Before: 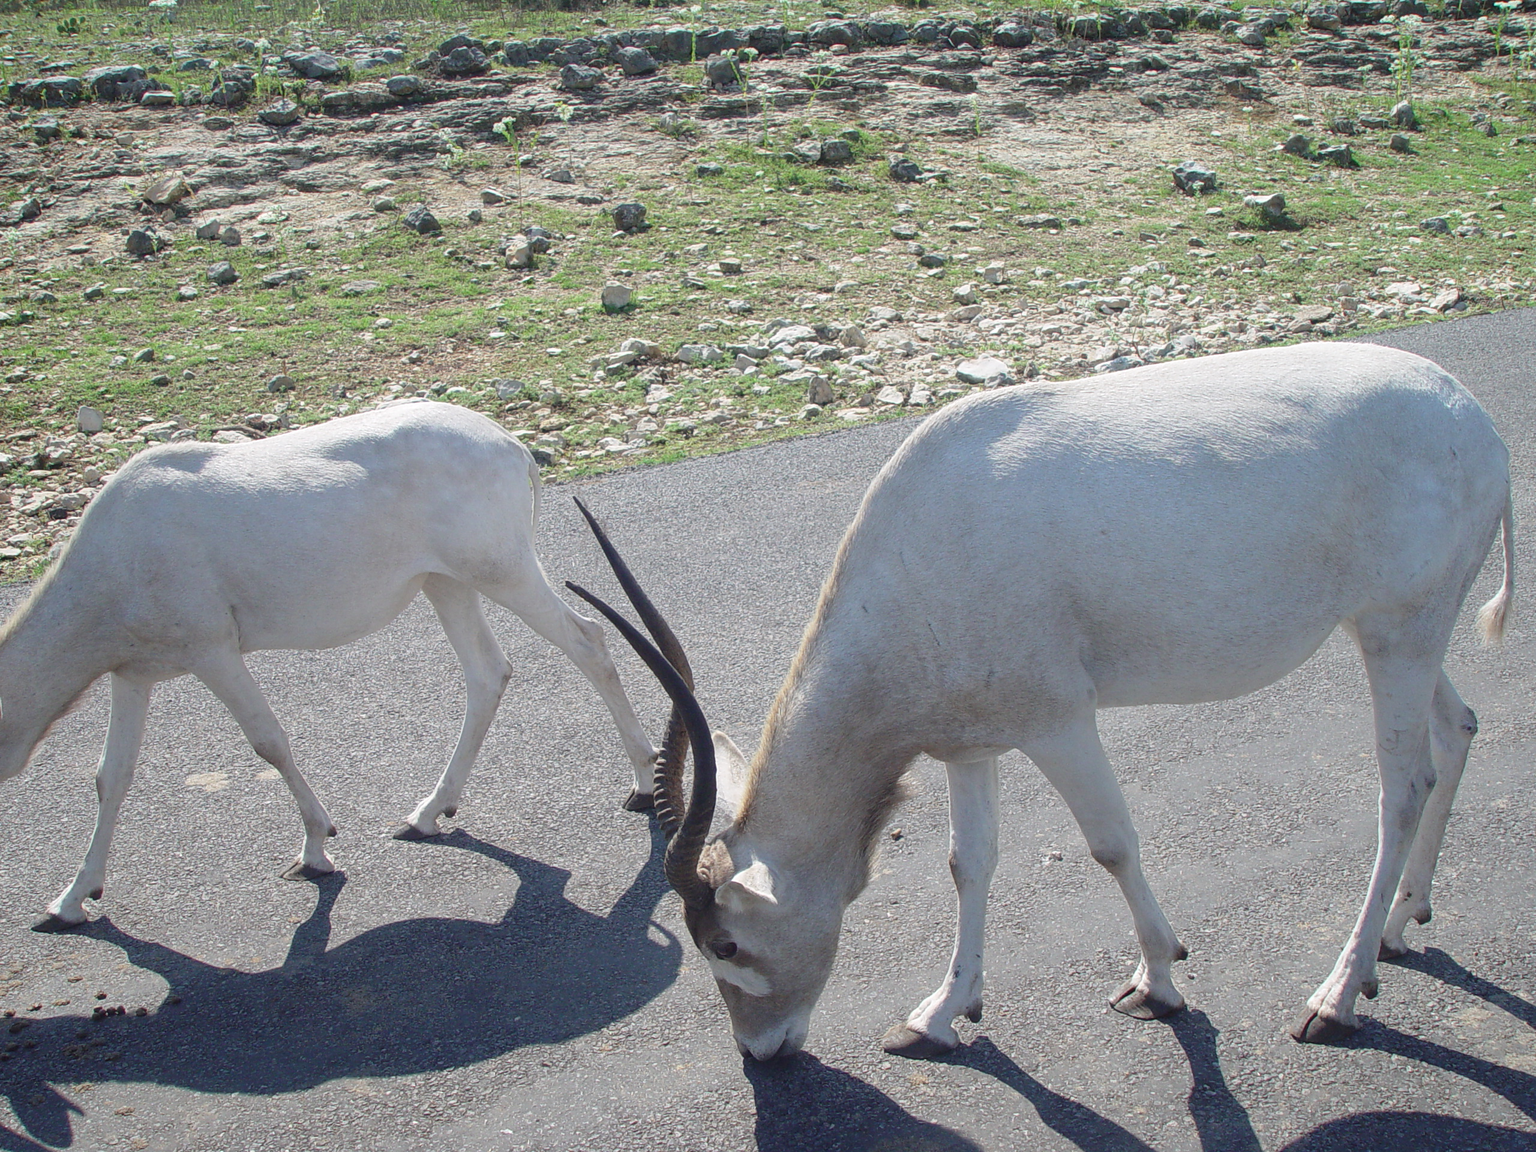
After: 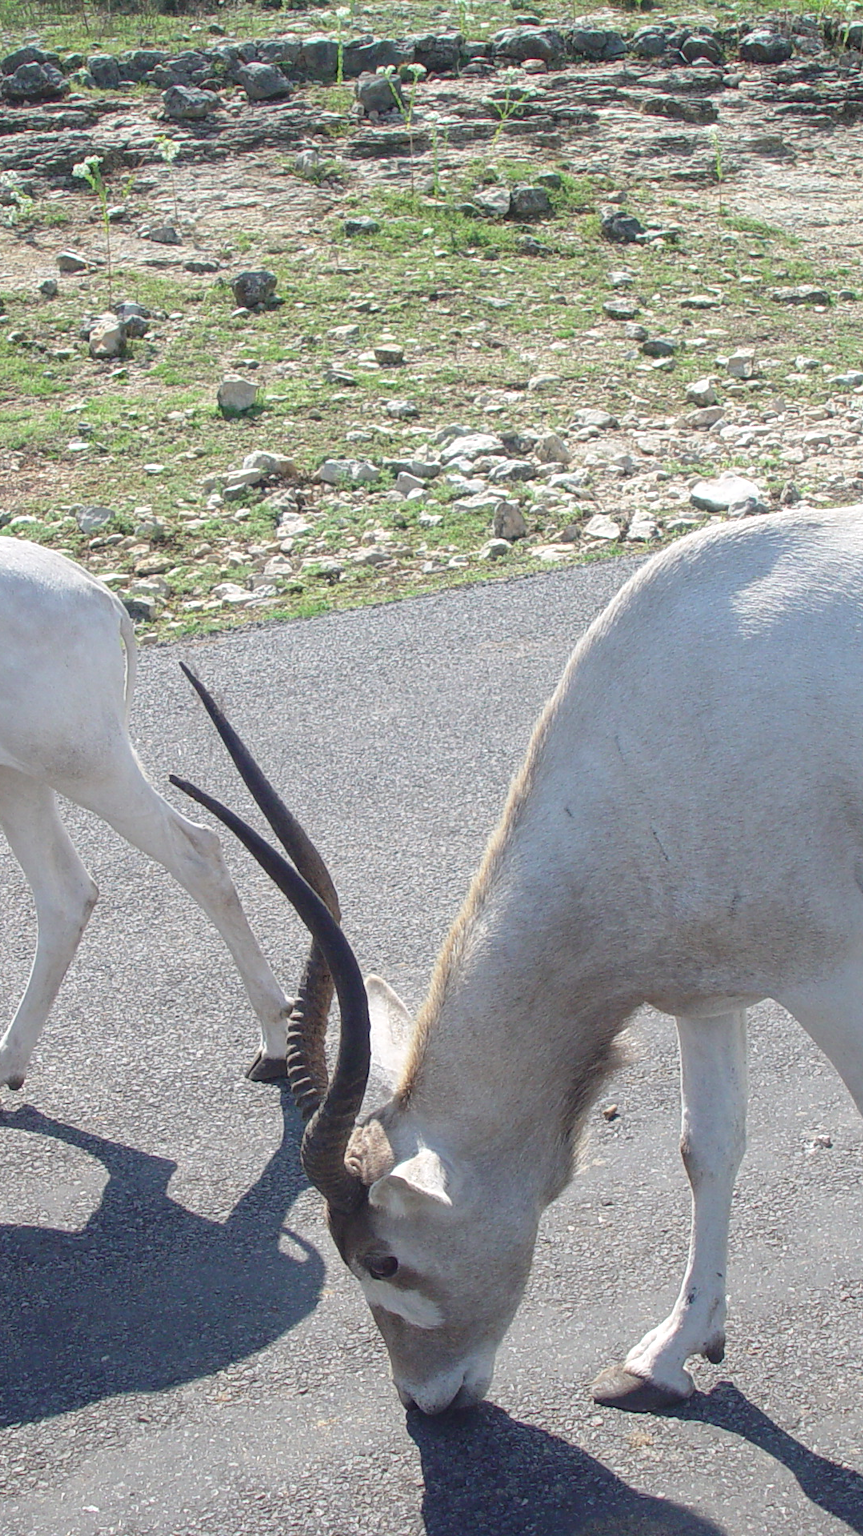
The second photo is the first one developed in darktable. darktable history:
exposure: exposure 0.207 EV, compensate highlight preservation false
crop: left 28.583%, right 29.231%
